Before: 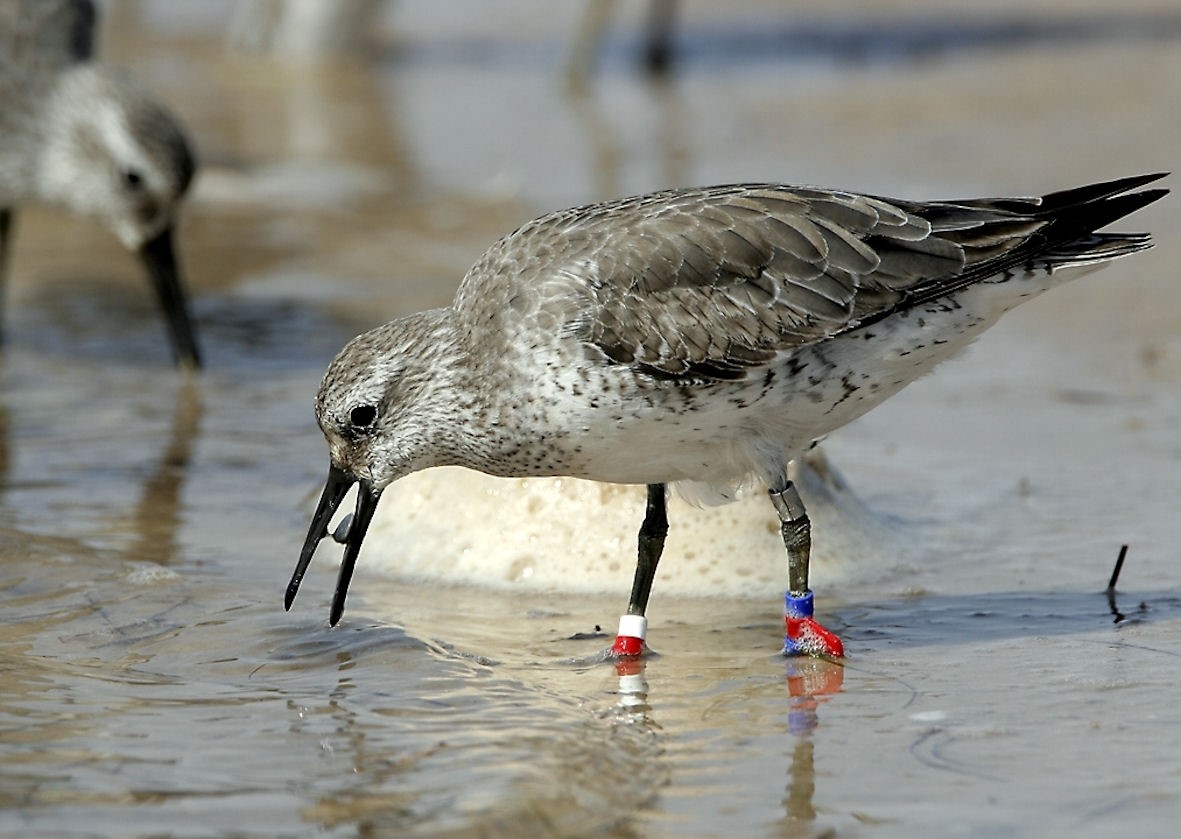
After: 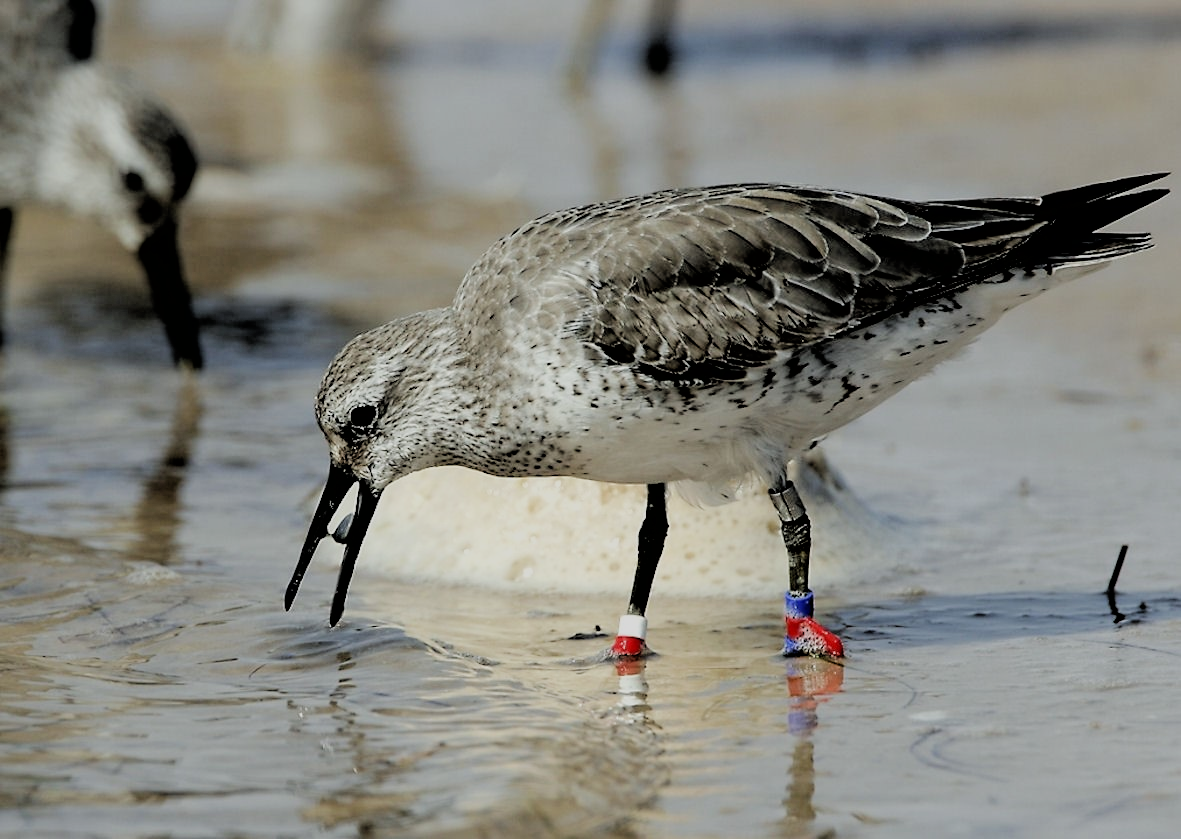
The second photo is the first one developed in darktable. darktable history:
filmic rgb: black relative exposure -2.81 EV, white relative exposure 4.56 EV, hardness 1.71, contrast 1.25
